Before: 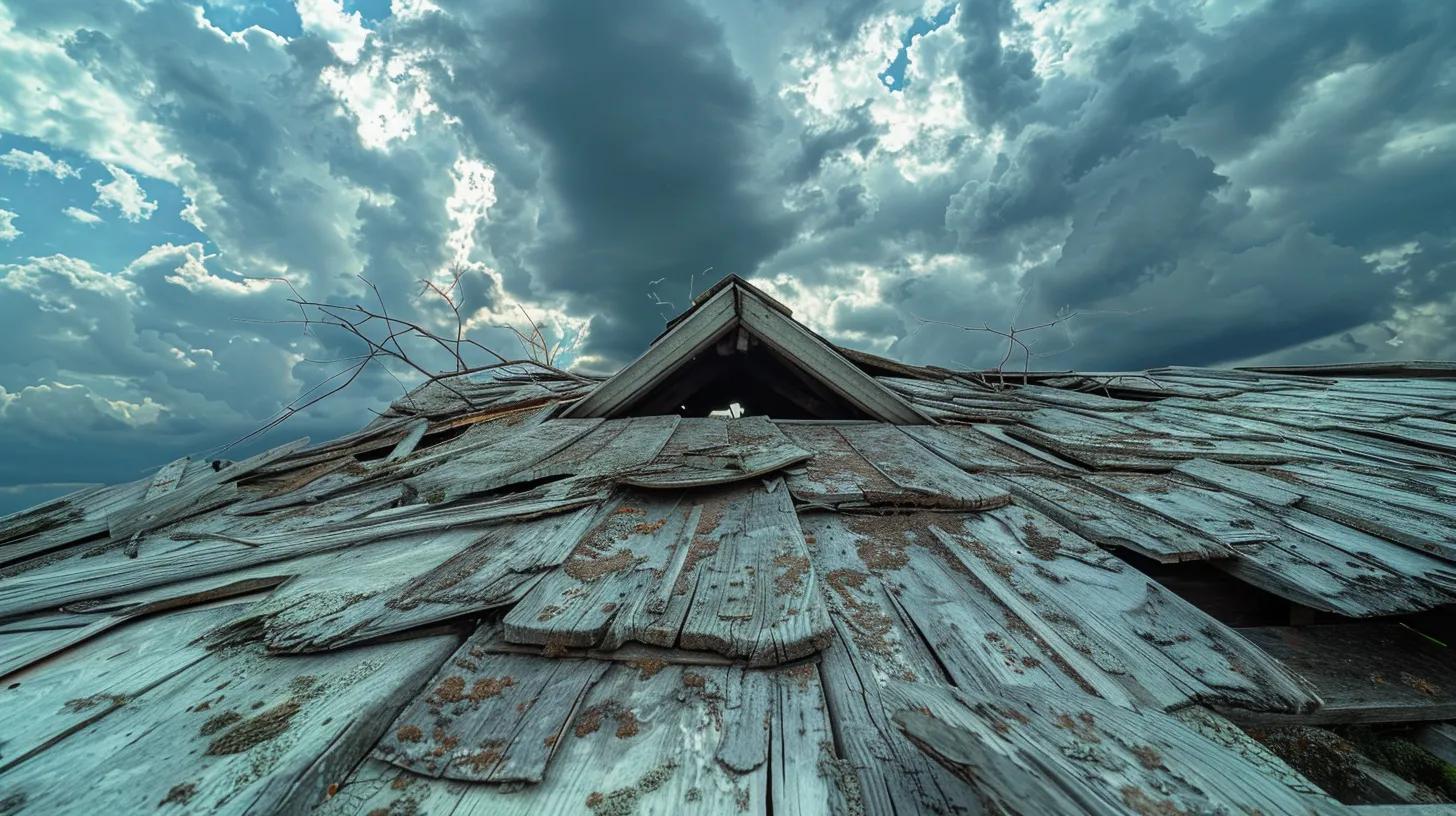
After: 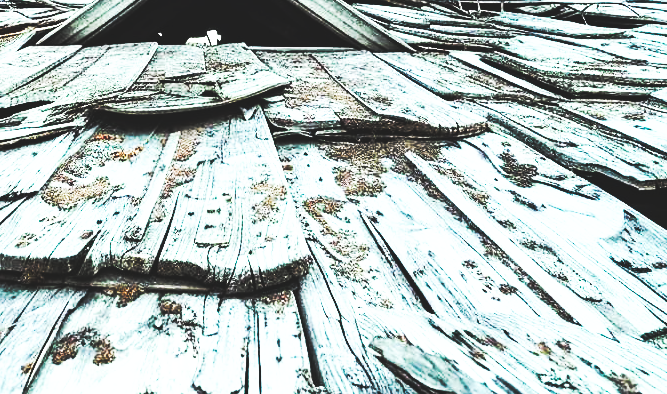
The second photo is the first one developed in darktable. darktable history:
base curve: curves: ch0 [(0, 0.015) (0.085, 0.116) (0.134, 0.298) (0.19, 0.545) (0.296, 0.764) (0.599, 0.982) (1, 1)], preserve colors none
crop: left 35.976%, top 45.819%, right 18.162%, bottom 5.807%
rgb curve: curves: ch0 [(0, 0) (0.21, 0.15) (0.24, 0.21) (0.5, 0.75) (0.75, 0.96) (0.89, 0.99) (1, 1)]; ch1 [(0, 0.02) (0.21, 0.13) (0.25, 0.2) (0.5, 0.67) (0.75, 0.9) (0.89, 0.97) (1, 1)]; ch2 [(0, 0.02) (0.21, 0.13) (0.25, 0.2) (0.5, 0.67) (0.75, 0.9) (0.89, 0.97) (1, 1)], compensate middle gray true
